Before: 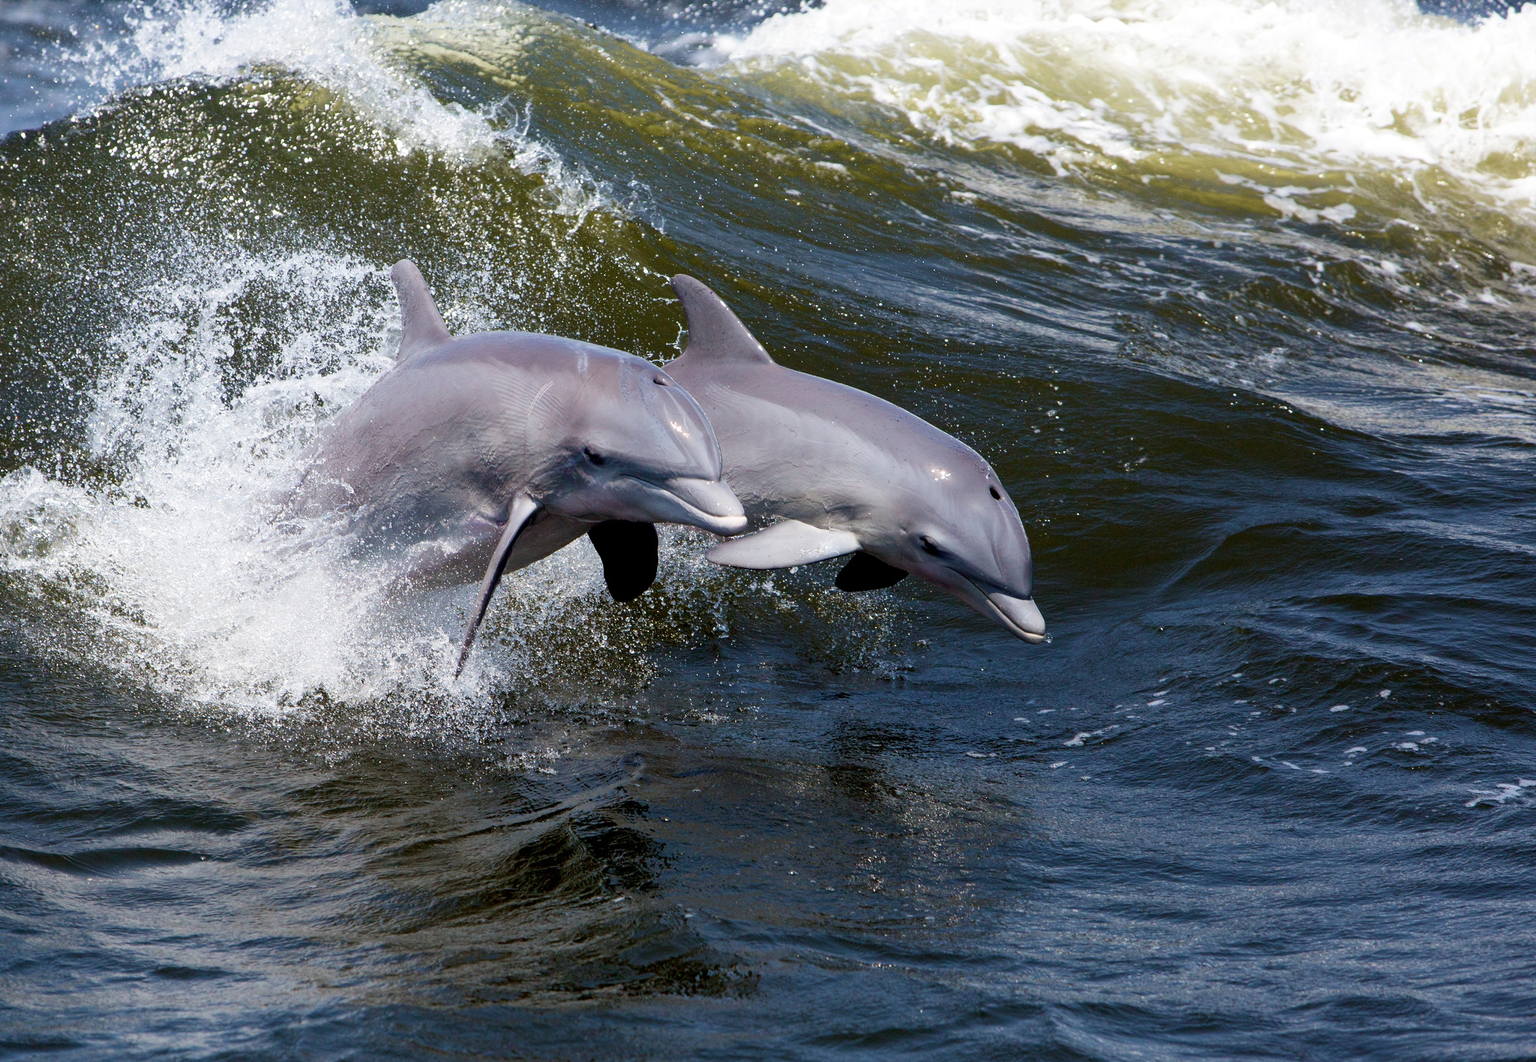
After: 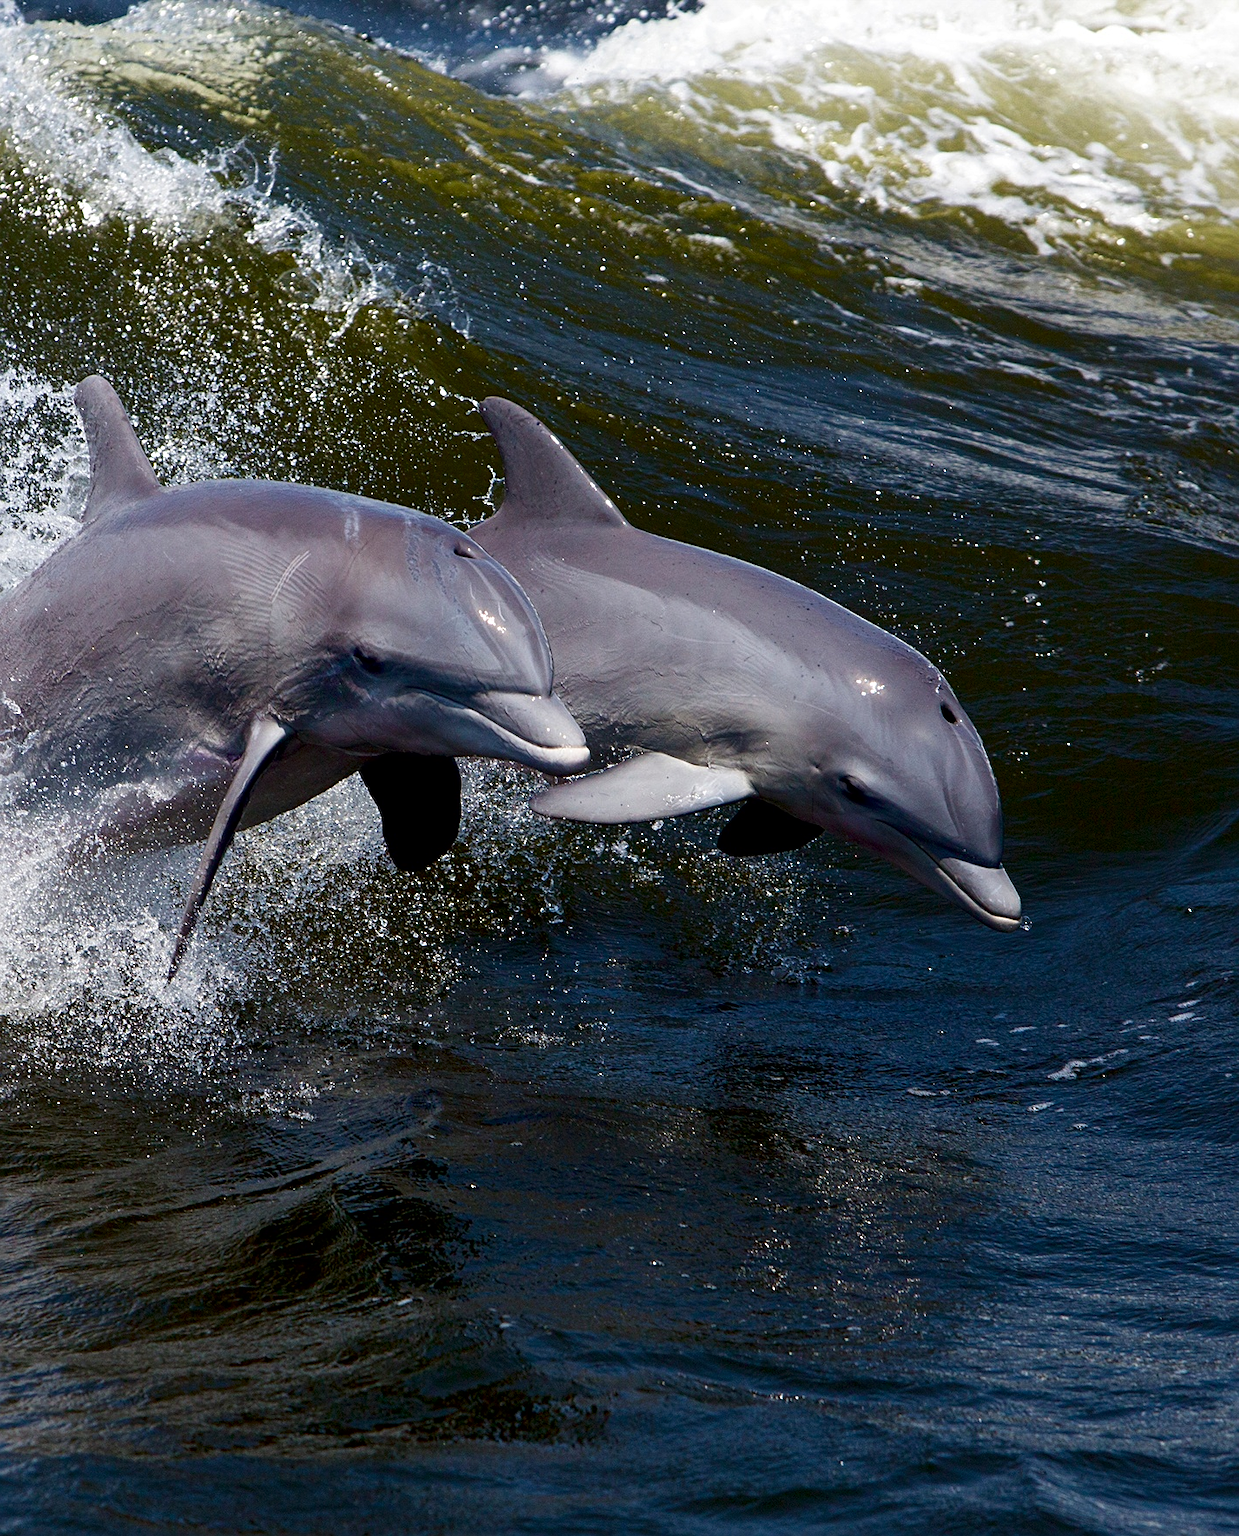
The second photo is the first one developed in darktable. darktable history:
sharpen: radius 2.145, amount 0.383, threshold 0.04
crop: left 22.121%, right 22.072%, bottom 0.004%
contrast brightness saturation: brightness -0.215, saturation 0.081
